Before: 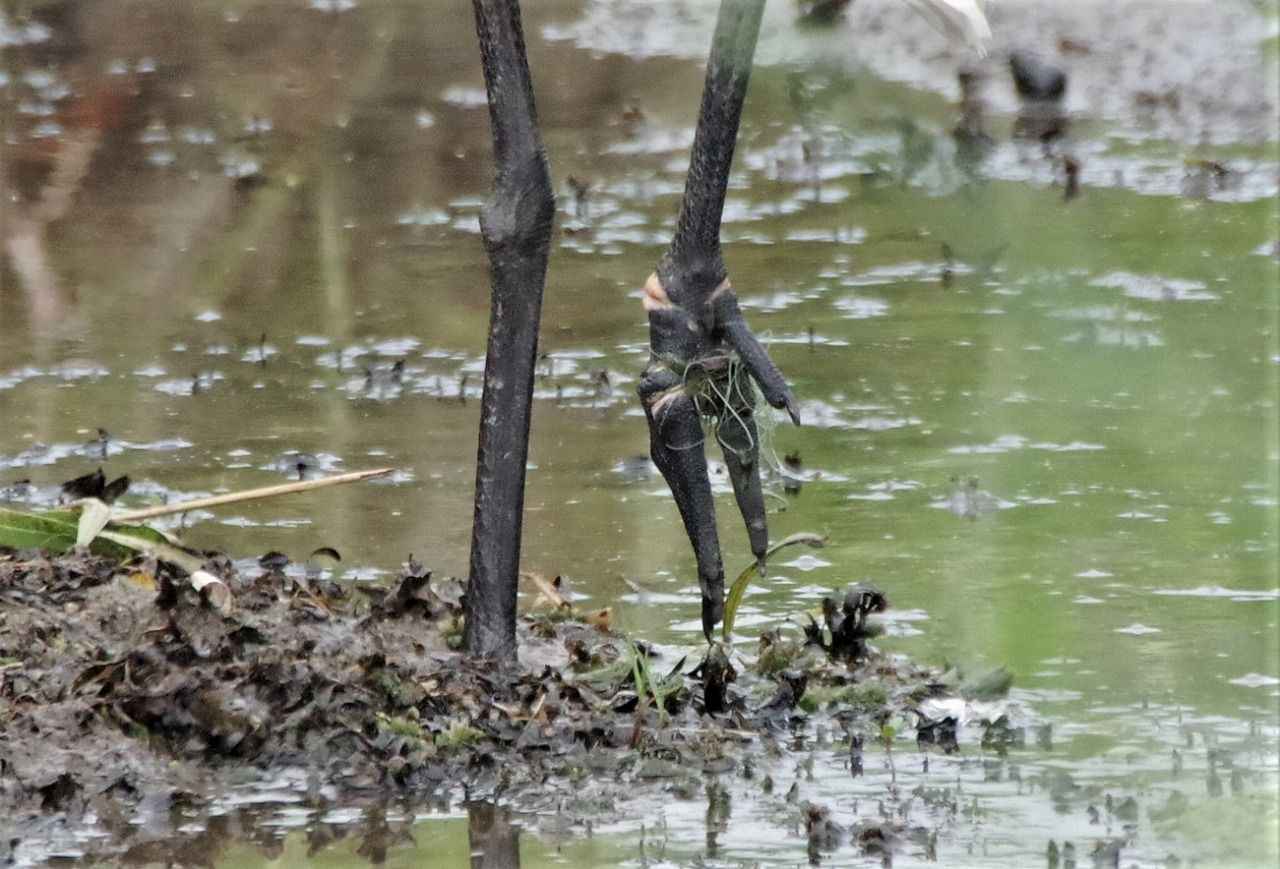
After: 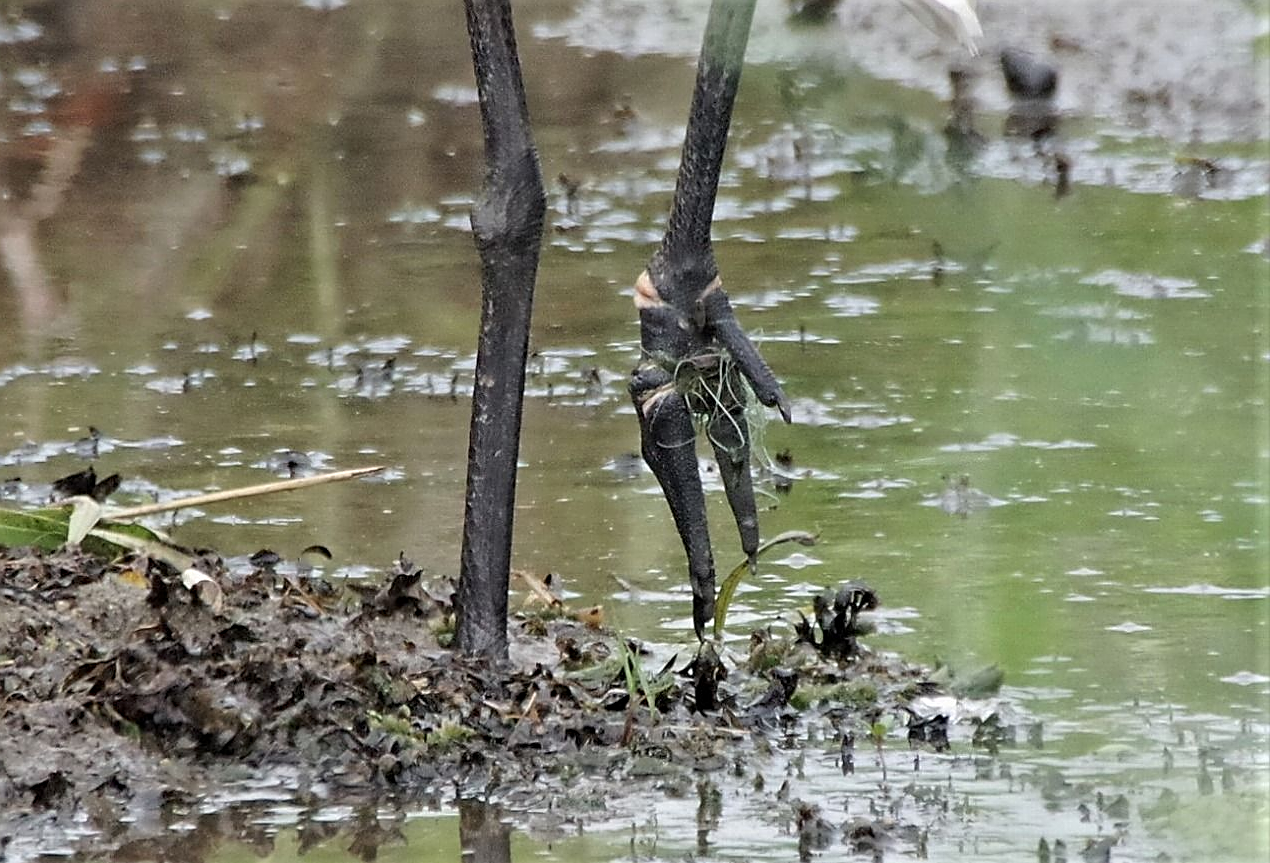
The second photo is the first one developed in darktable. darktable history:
crop and rotate: left 0.781%, top 0.329%, bottom 0.27%
sharpen: amount 0.734
